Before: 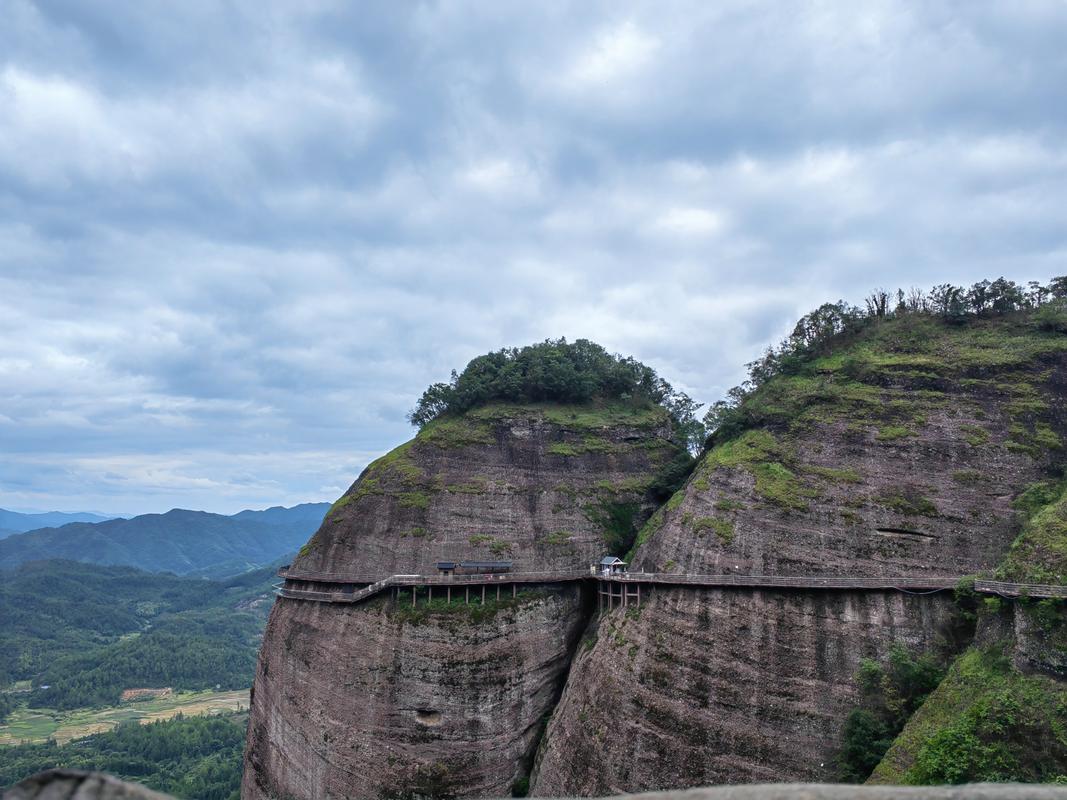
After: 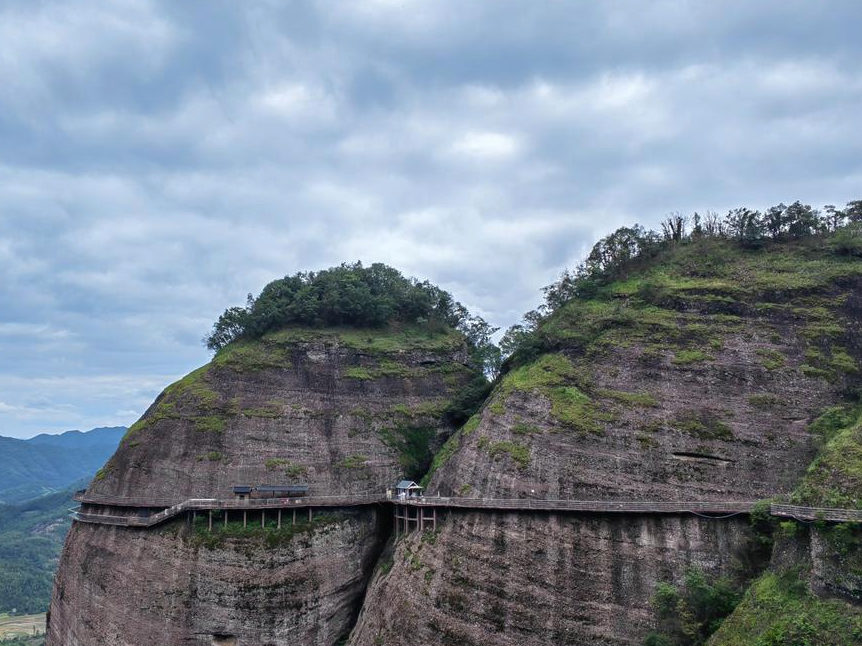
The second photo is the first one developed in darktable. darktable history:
crop: left 19.159%, top 9.58%, bottom 9.58%
tone equalizer: on, module defaults
shadows and highlights: shadows 10, white point adjustment 1, highlights -40
